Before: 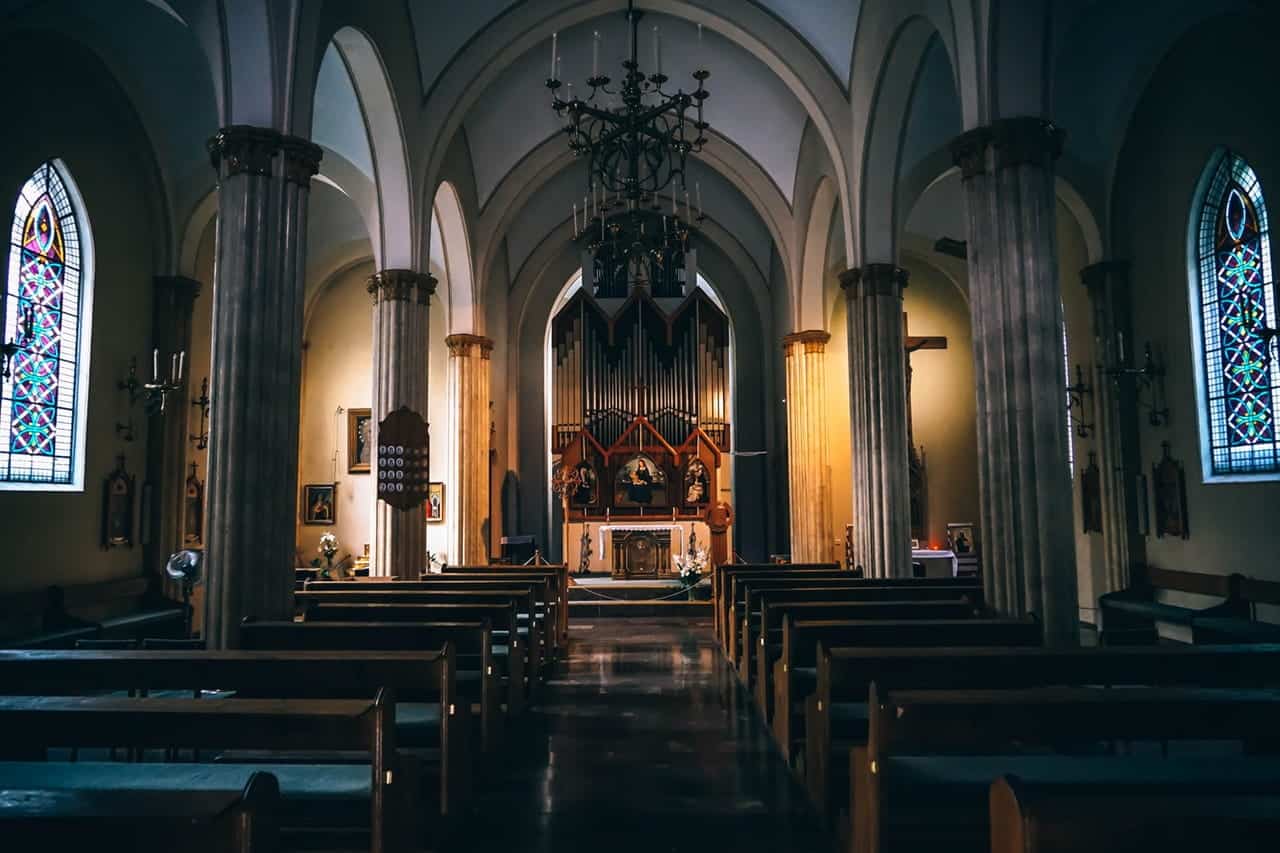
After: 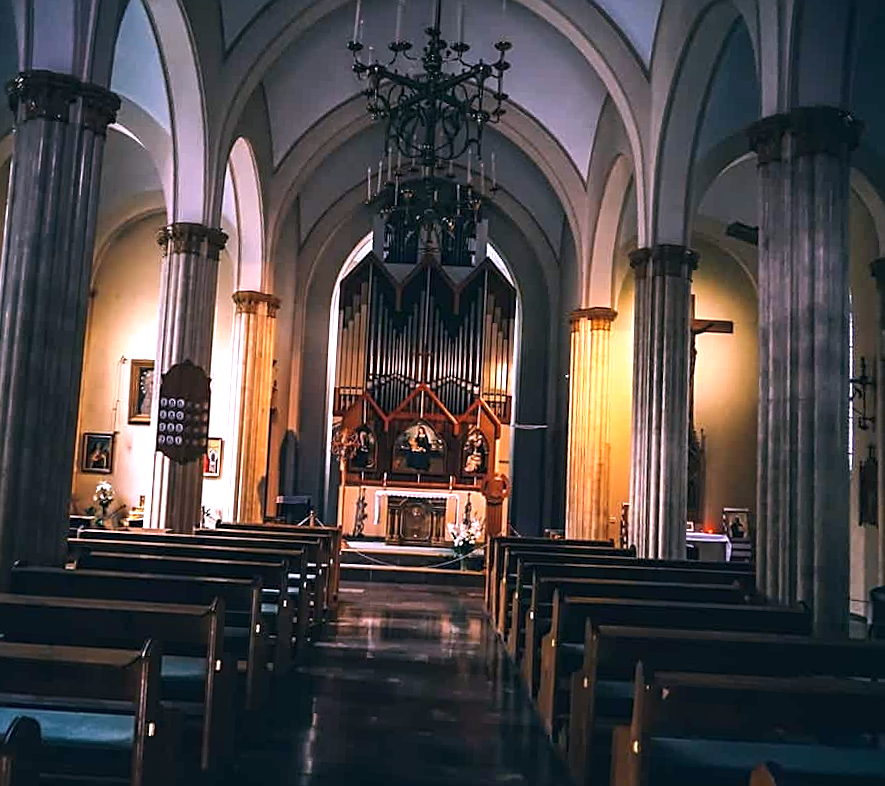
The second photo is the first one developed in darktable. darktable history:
exposure: black level correction 0, exposure 0.5 EV, compensate exposure bias true, compensate highlight preservation false
crop and rotate: angle -3.27°, left 14.277%, top 0.028%, right 10.766%, bottom 0.028%
sharpen: on, module defaults
white balance: red 1.066, blue 1.119
